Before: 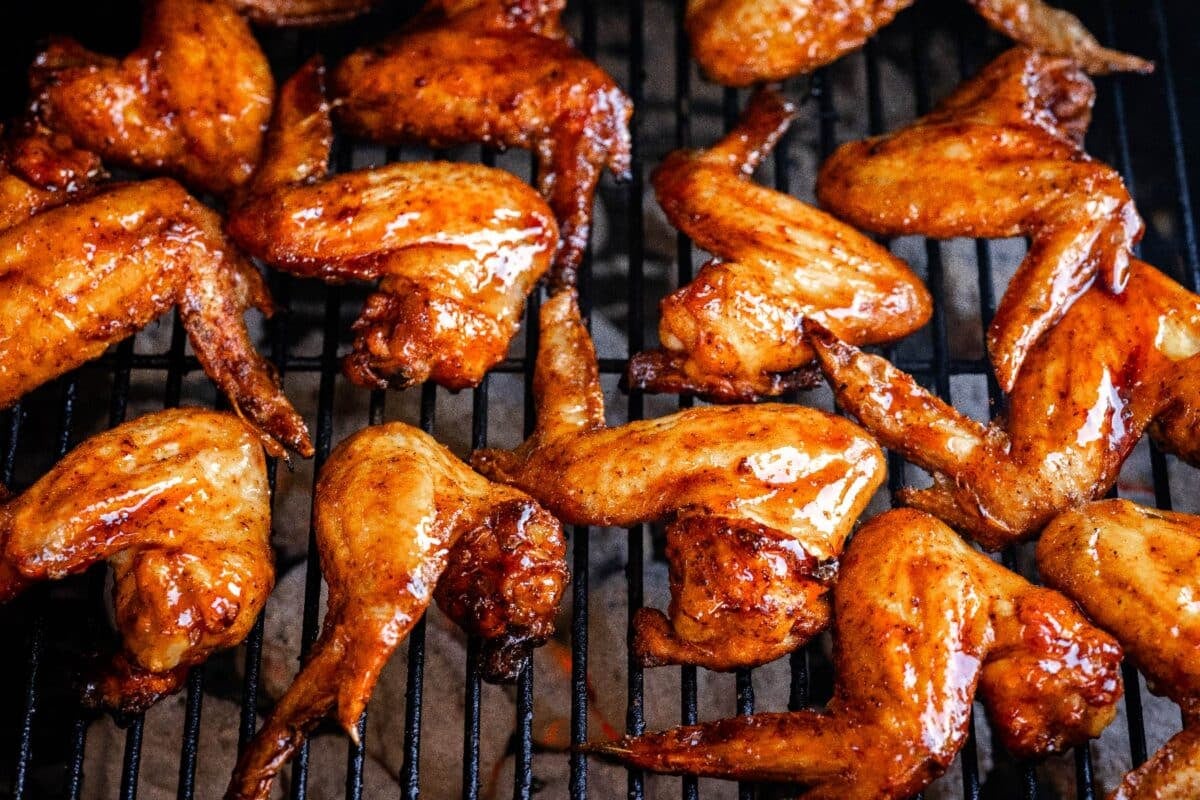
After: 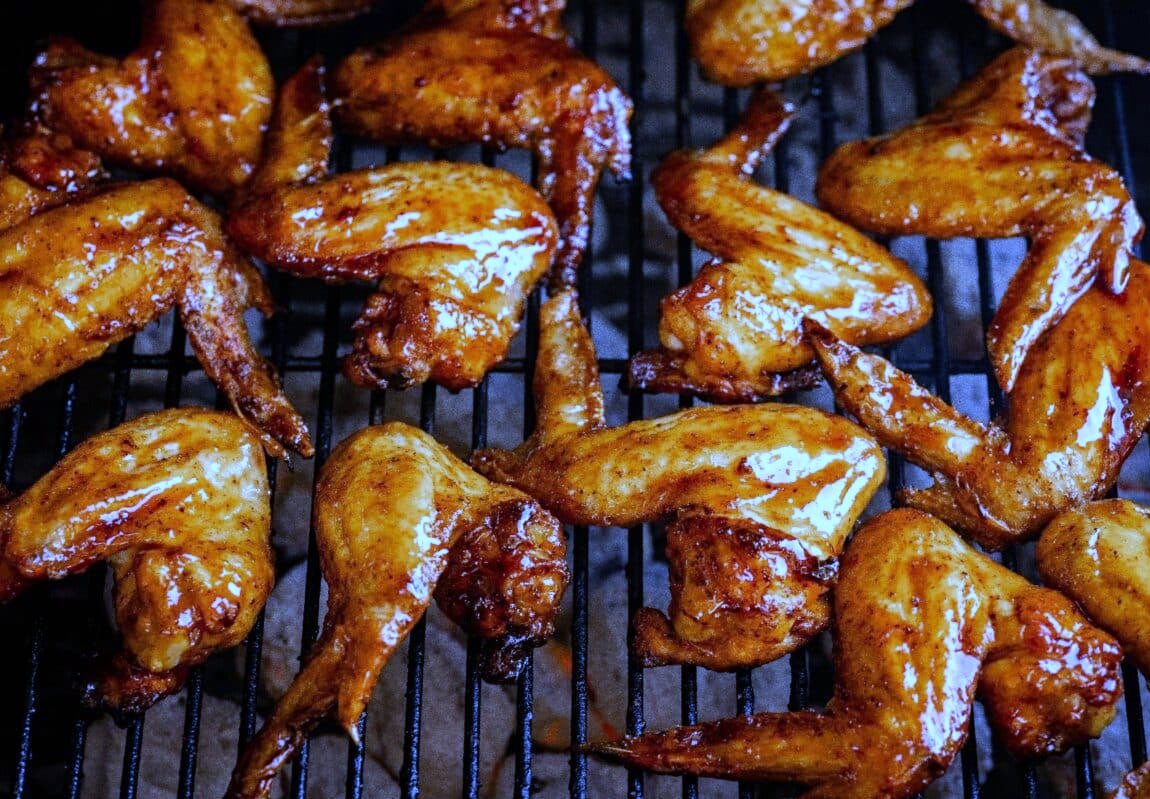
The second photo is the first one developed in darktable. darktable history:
white balance: red 0.766, blue 1.537
crop: right 4.126%, bottom 0.031%
